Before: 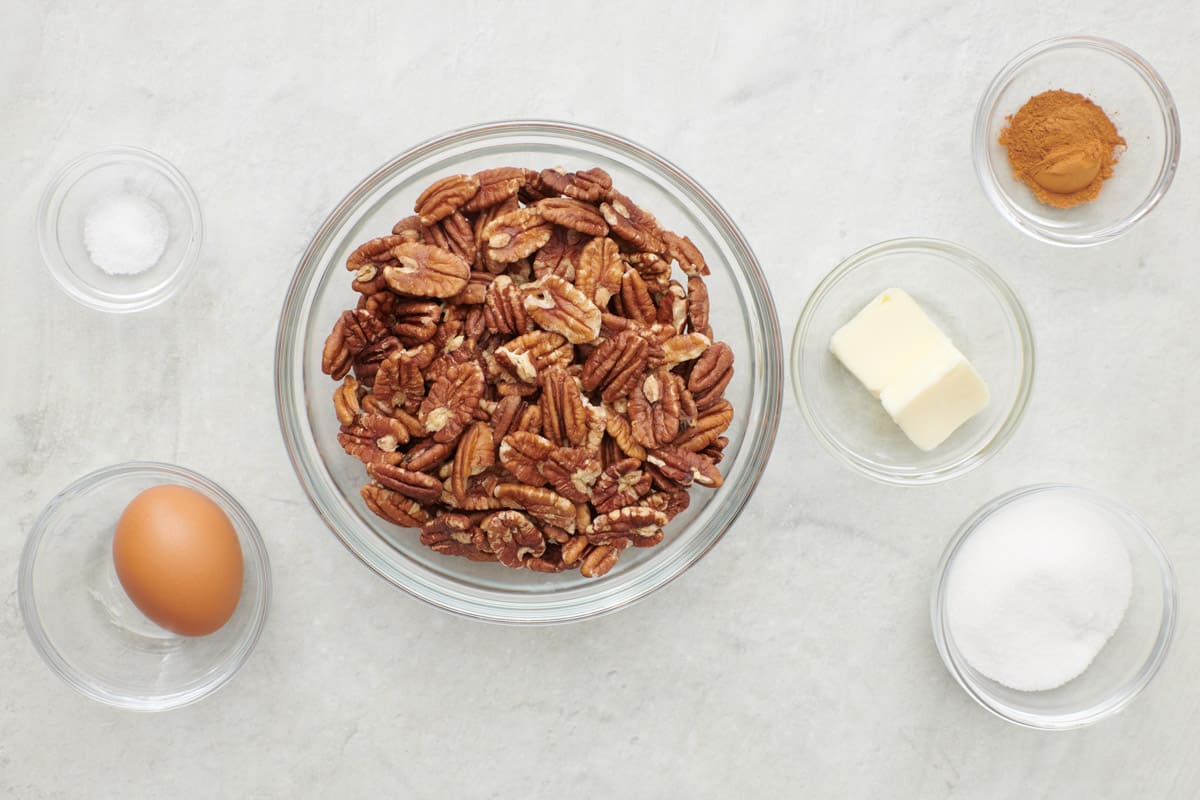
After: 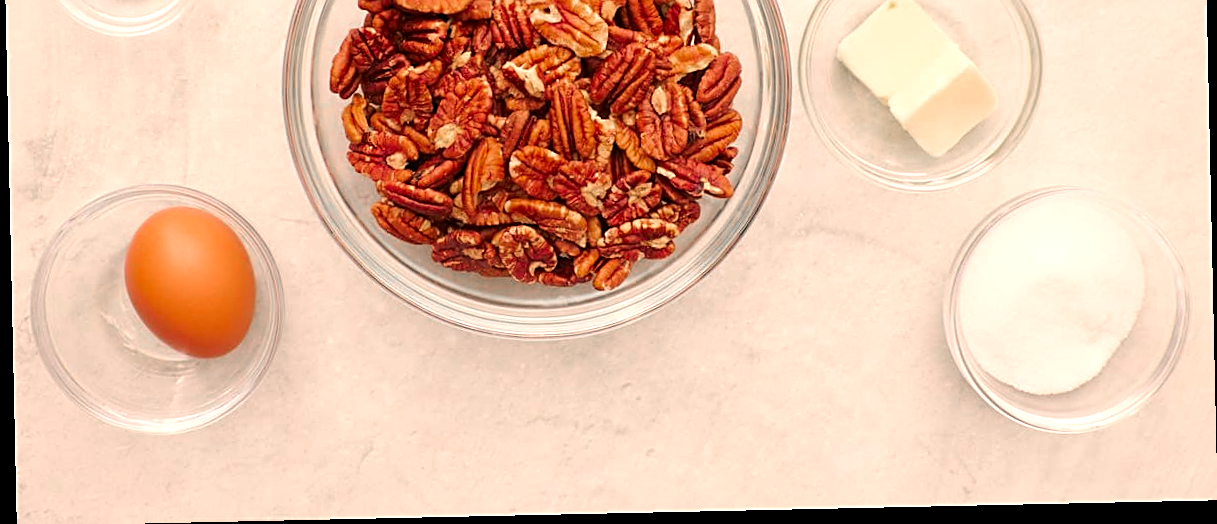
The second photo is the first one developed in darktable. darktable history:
white balance: red 1.127, blue 0.943
sharpen: on, module defaults
color zones: curves: ch0 [(0, 0.48) (0.209, 0.398) (0.305, 0.332) (0.429, 0.493) (0.571, 0.5) (0.714, 0.5) (0.857, 0.5) (1, 0.48)]; ch1 [(0, 0.736) (0.143, 0.625) (0.225, 0.371) (0.429, 0.256) (0.571, 0.241) (0.714, 0.213) (0.857, 0.48) (1, 0.736)]; ch2 [(0, 0.448) (0.143, 0.498) (0.286, 0.5) (0.429, 0.5) (0.571, 0.5) (0.714, 0.5) (0.857, 0.5) (1, 0.448)]
crop and rotate: top 36.435%
tone equalizer: -8 EV -0.417 EV, -7 EV -0.389 EV, -6 EV -0.333 EV, -5 EV -0.222 EV, -3 EV 0.222 EV, -2 EV 0.333 EV, -1 EV 0.389 EV, +0 EV 0.417 EV, edges refinement/feathering 500, mask exposure compensation -1.57 EV, preserve details no
rotate and perspective: rotation -1.24°, automatic cropping off
